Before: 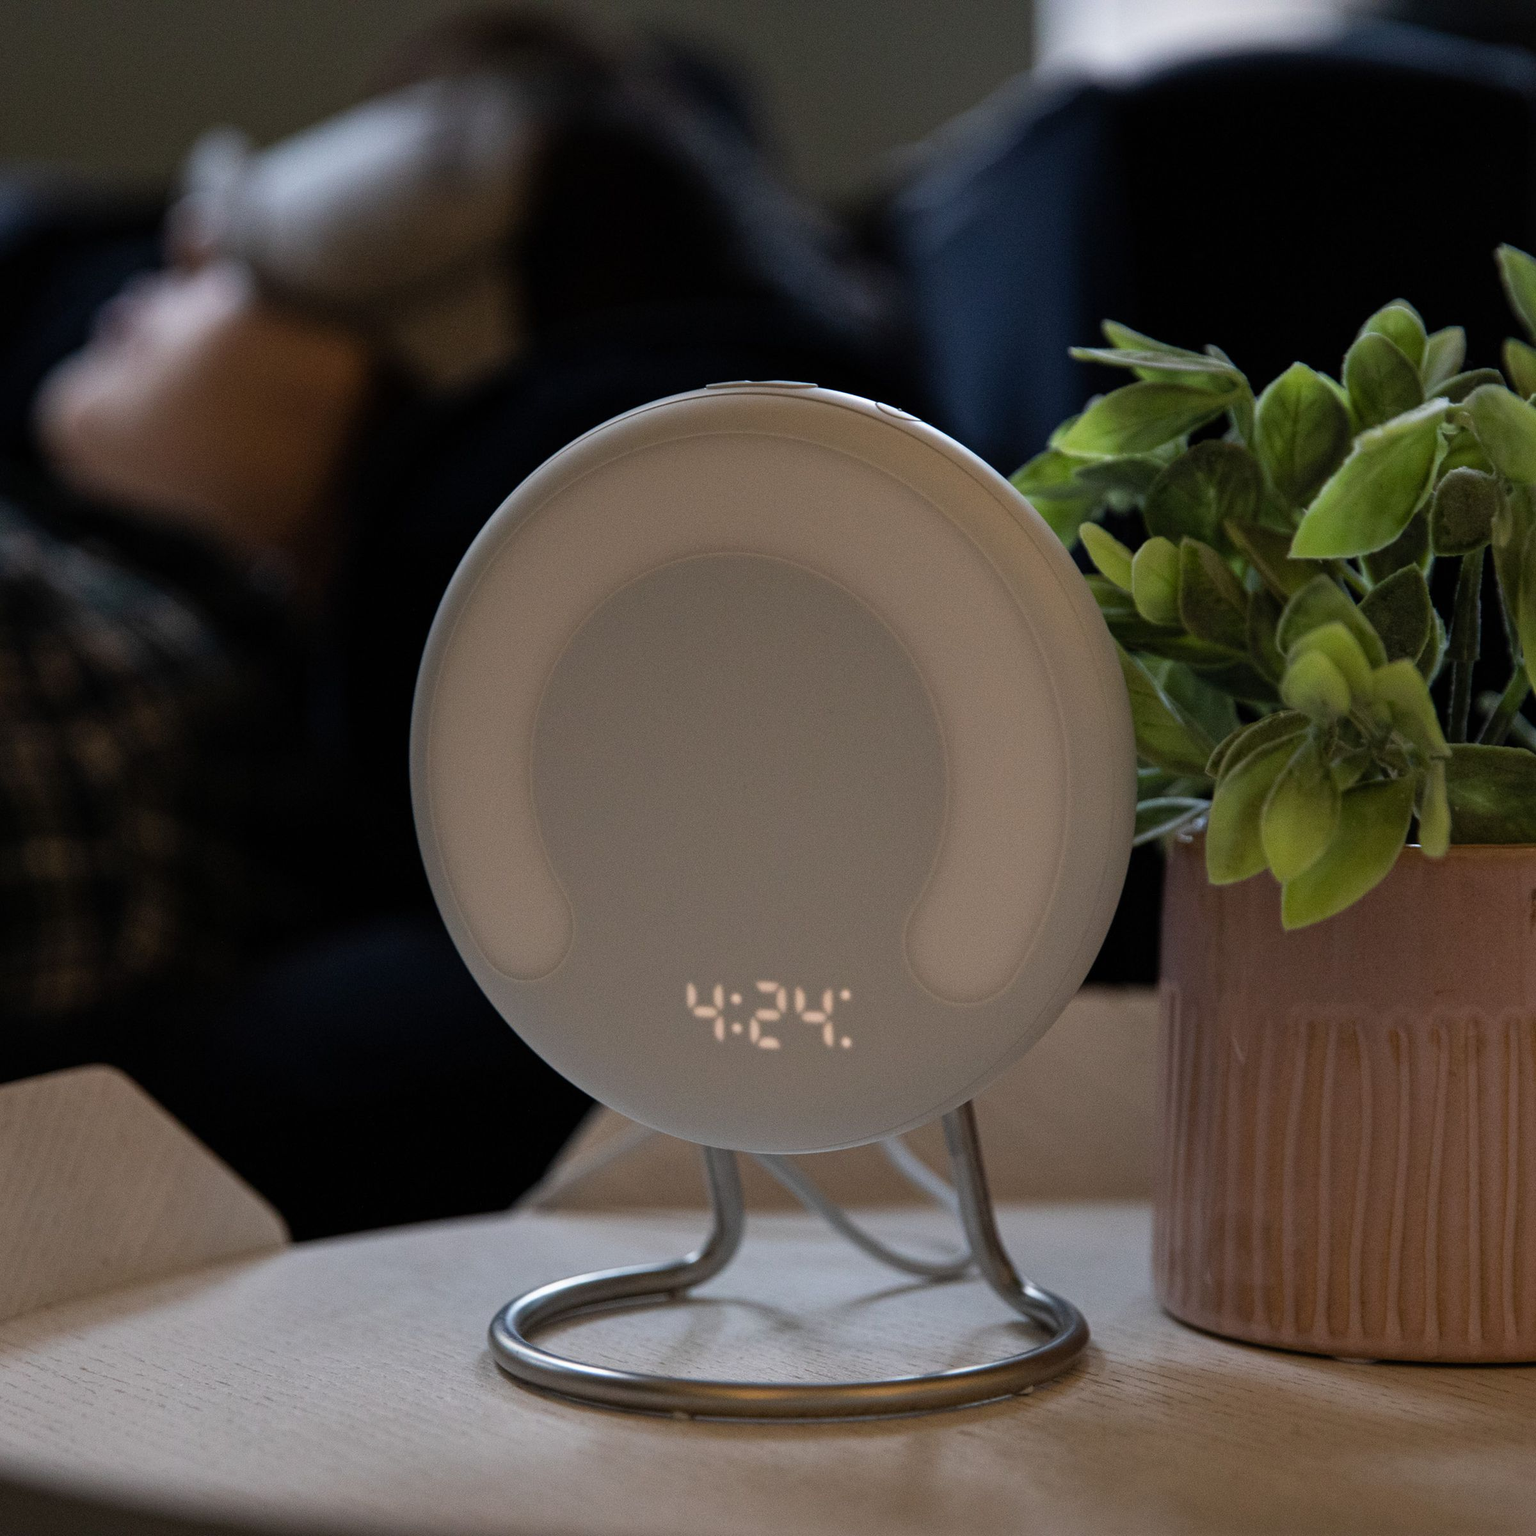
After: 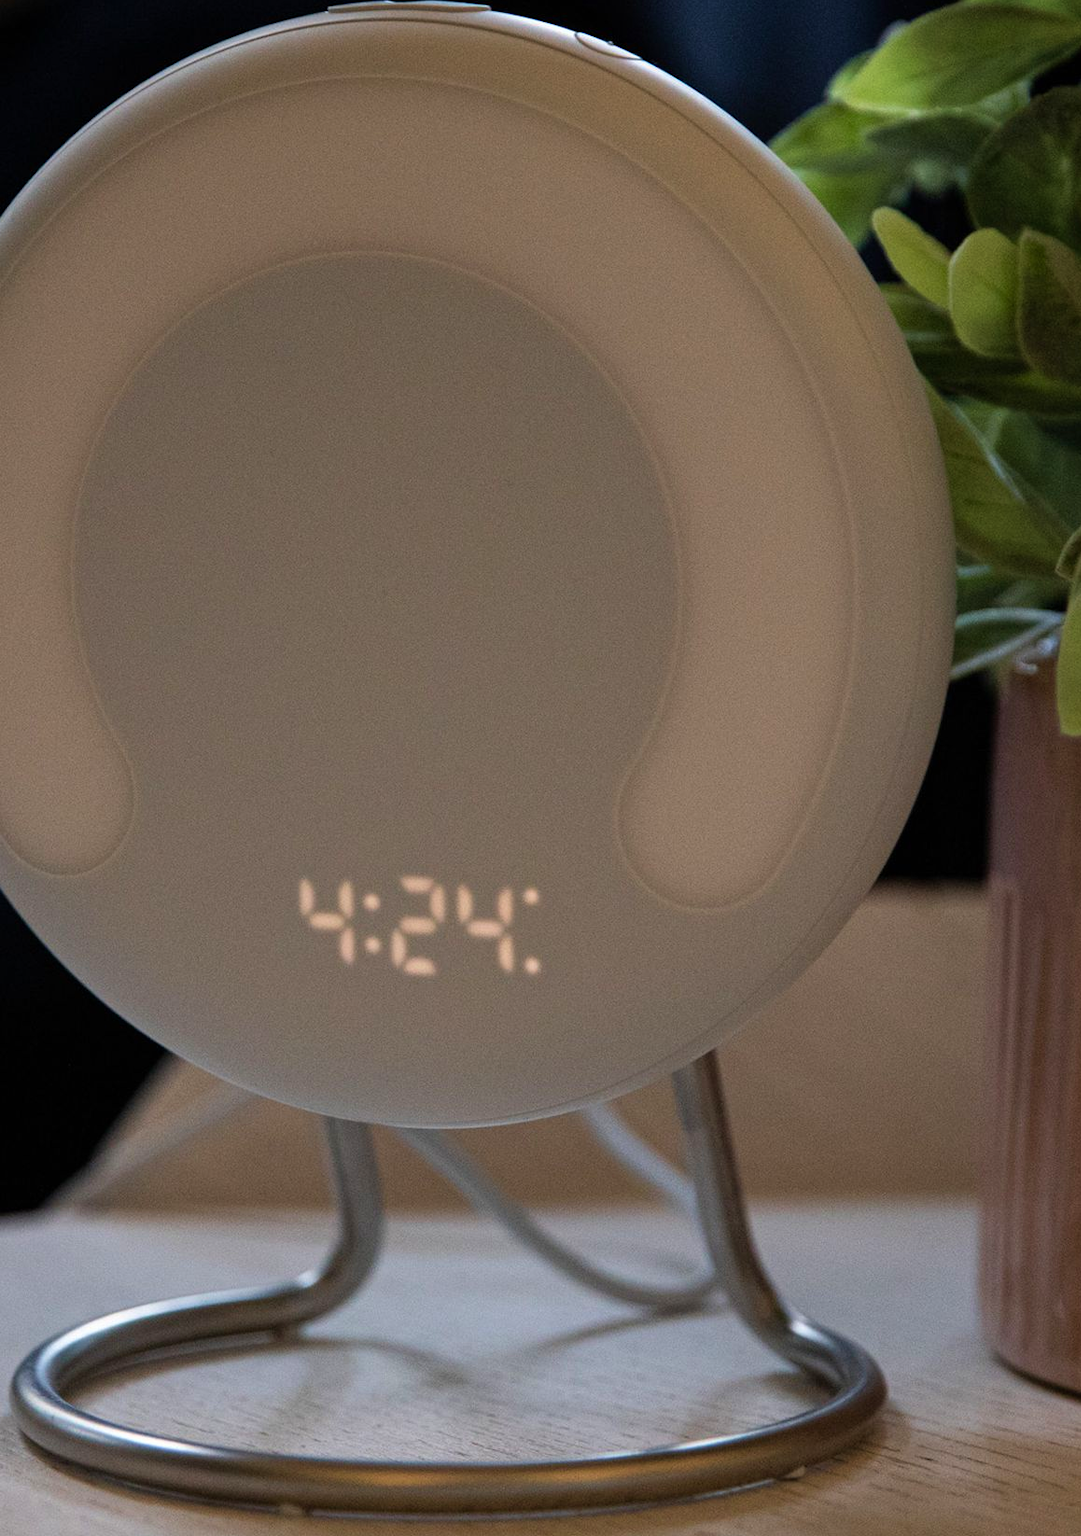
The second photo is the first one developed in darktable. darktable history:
crop: left 31.351%, top 24.789%, right 20.355%, bottom 6.605%
velvia: on, module defaults
